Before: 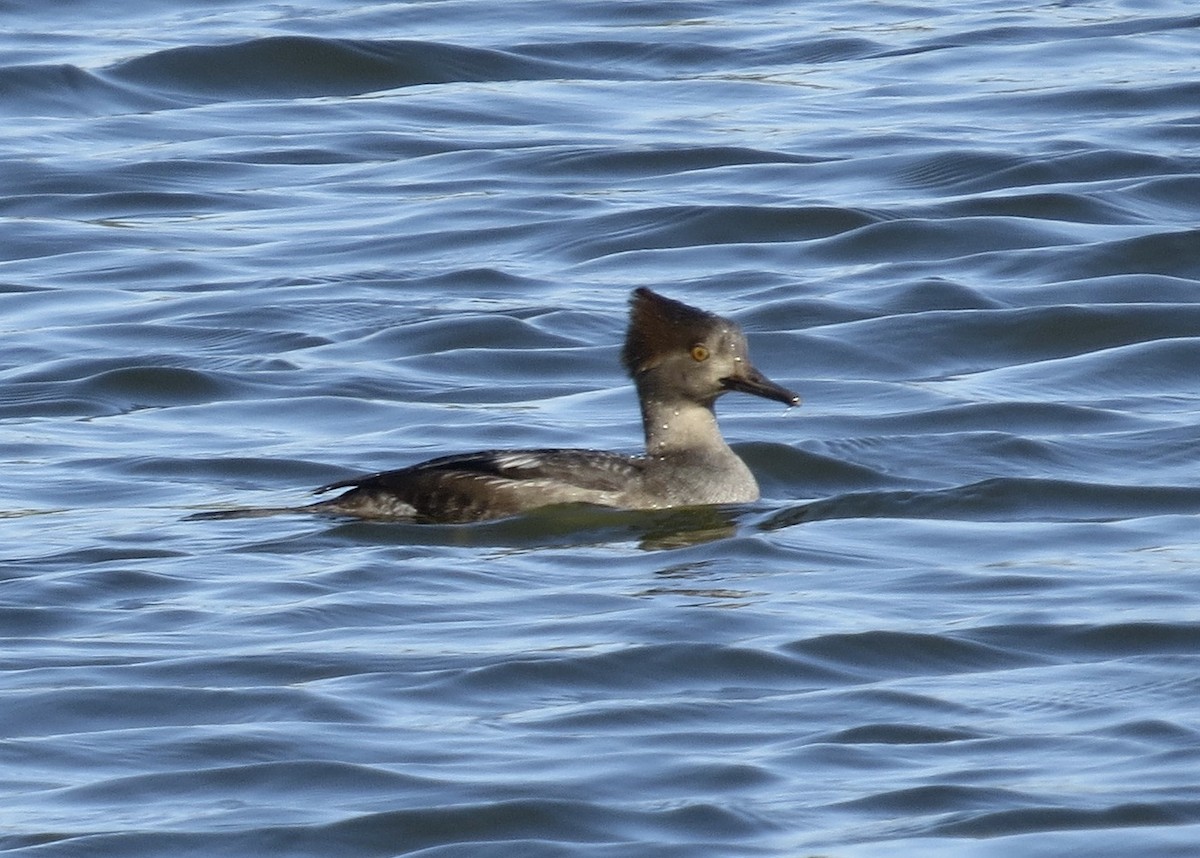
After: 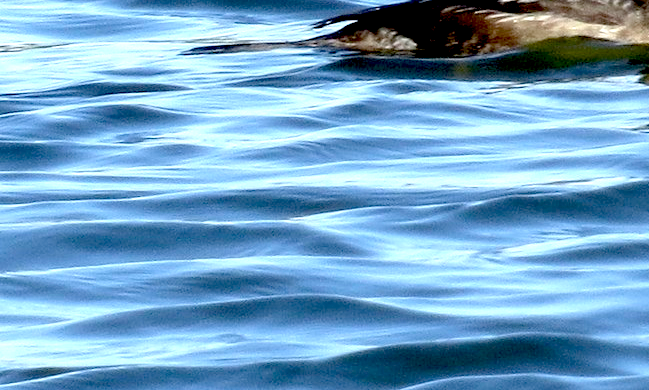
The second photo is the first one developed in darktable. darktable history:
crop and rotate: top 54.412%, right 45.881%, bottom 0.128%
exposure: black level correction 0.035, exposure 0.907 EV, compensate highlight preservation false
